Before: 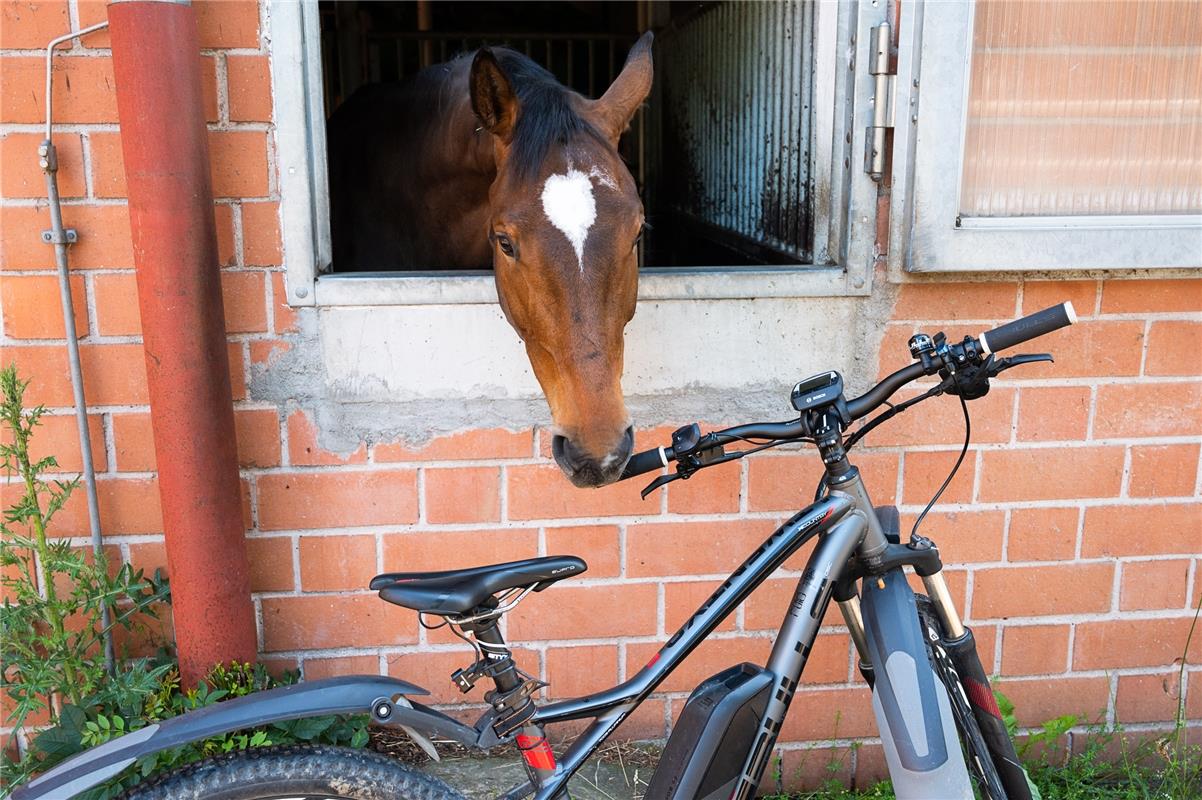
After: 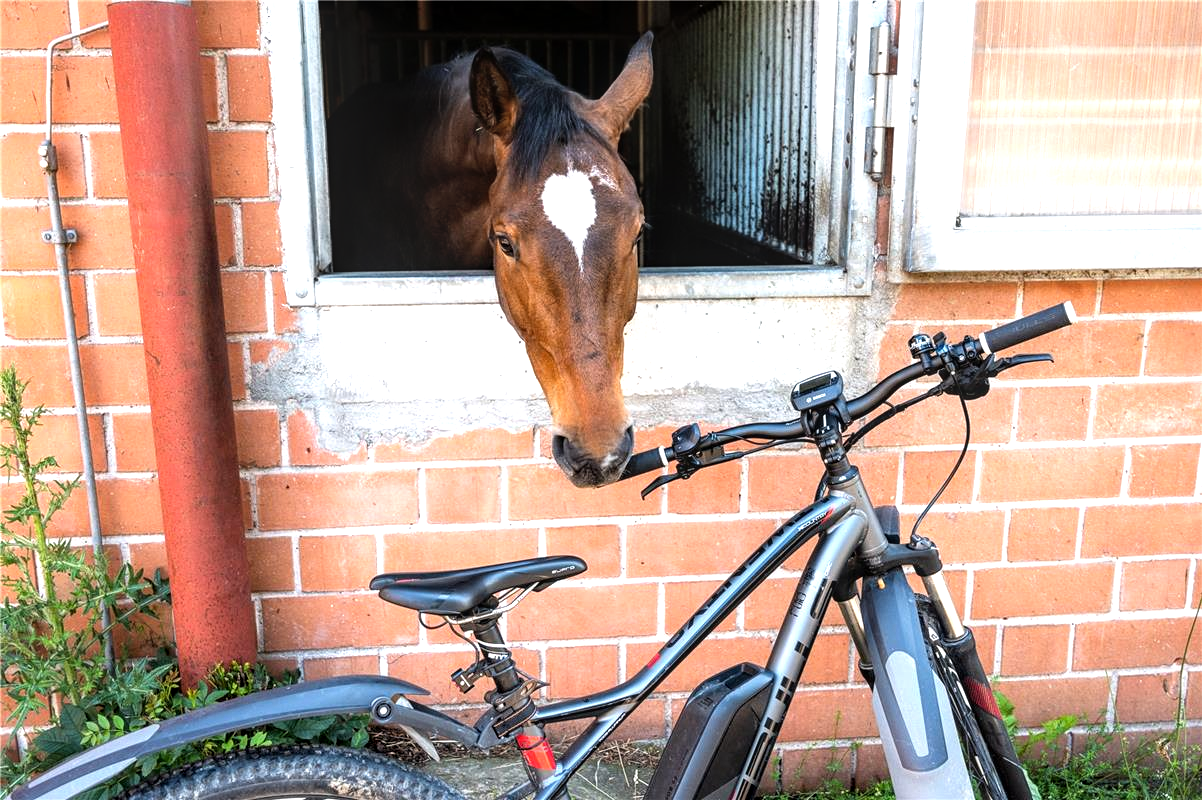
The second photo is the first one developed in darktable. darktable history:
local contrast: detail 130%
tone equalizer: -8 EV -0.731 EV, -7 EV -0.718 EV, -6 EV -0.598 EV, -5 EV -0.418 EV, -3 EV 0.405 EV, -2 EV 0.6 EV, -1 EV 0.686 EV, +0 EV 0.741 EV, mask exposure compensation -0.501 EV
